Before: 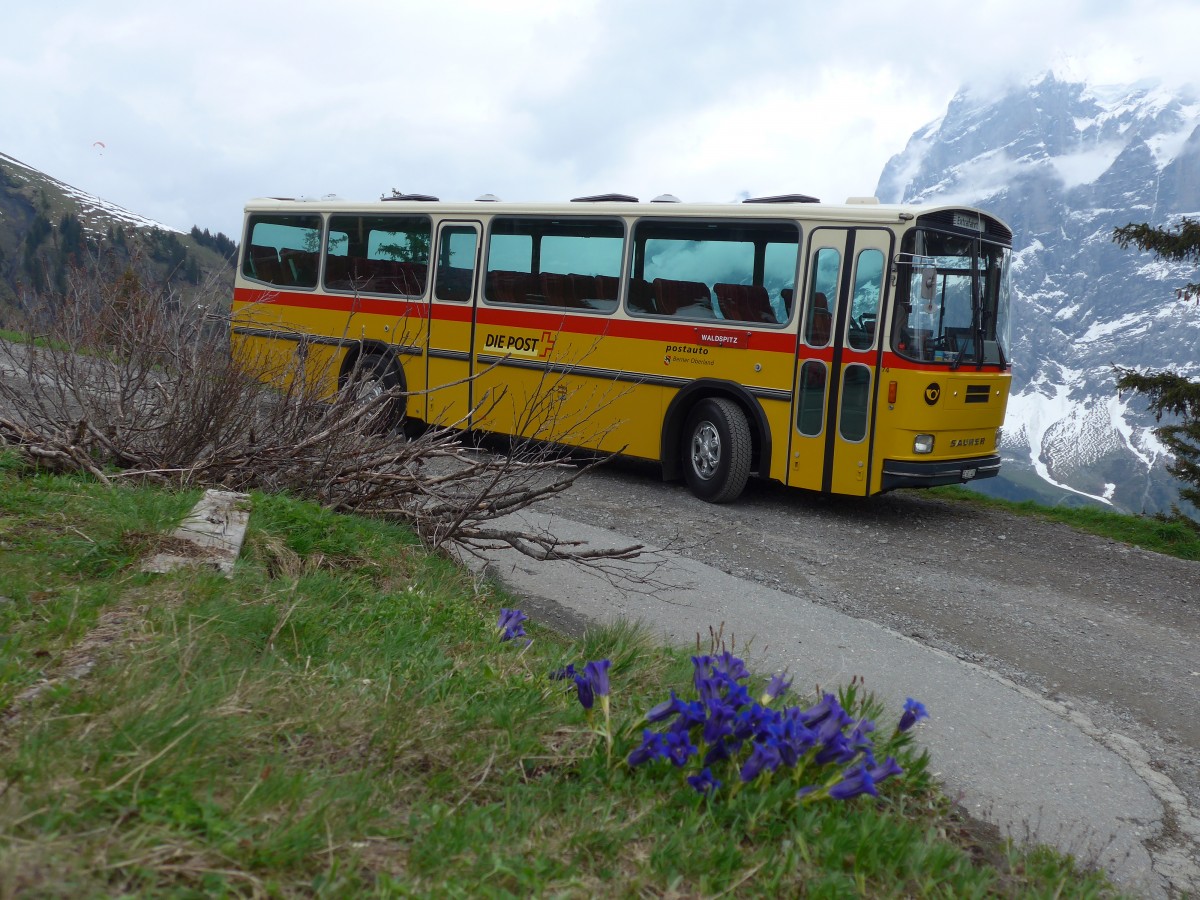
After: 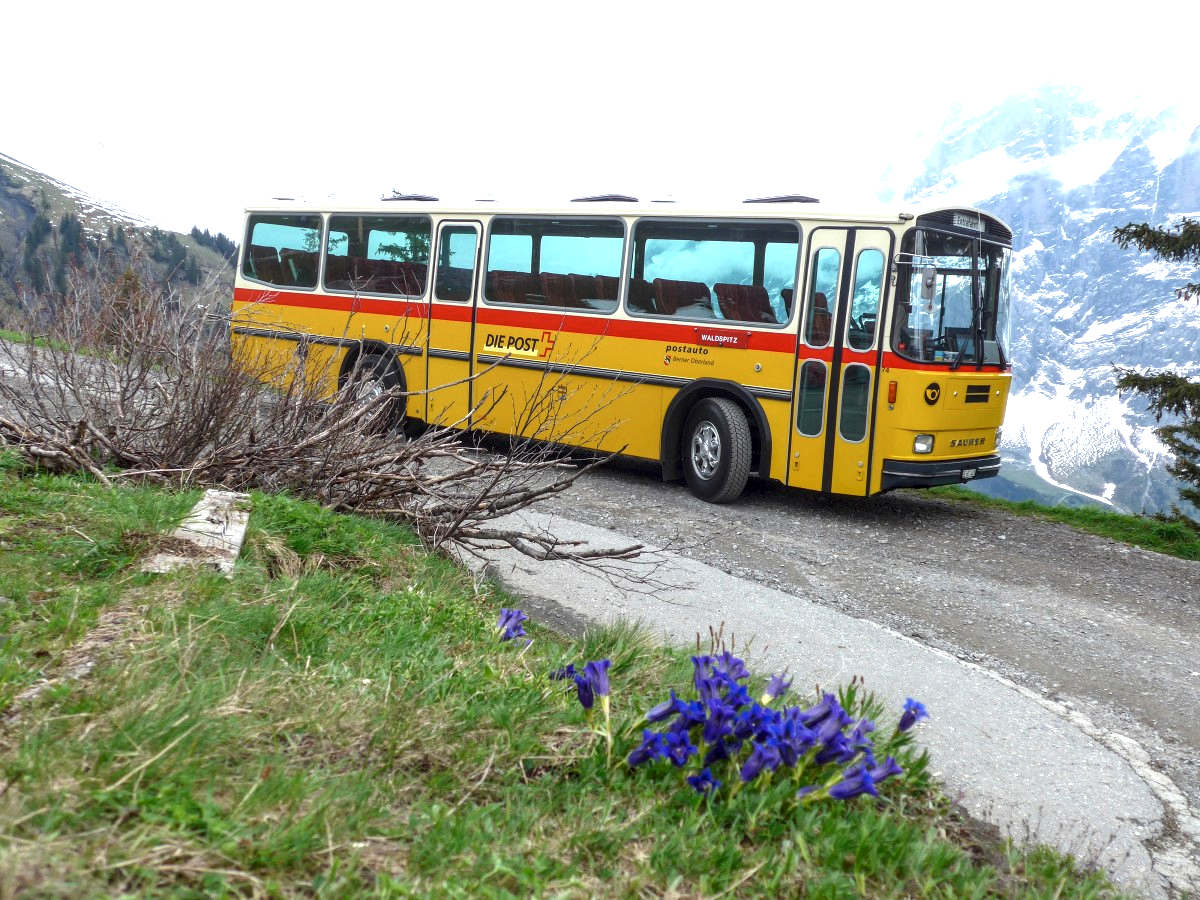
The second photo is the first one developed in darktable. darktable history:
local contrast: detail 140%
exposure: black level correction 0, exposure 1.121 EV, compensate highlight preservation false
